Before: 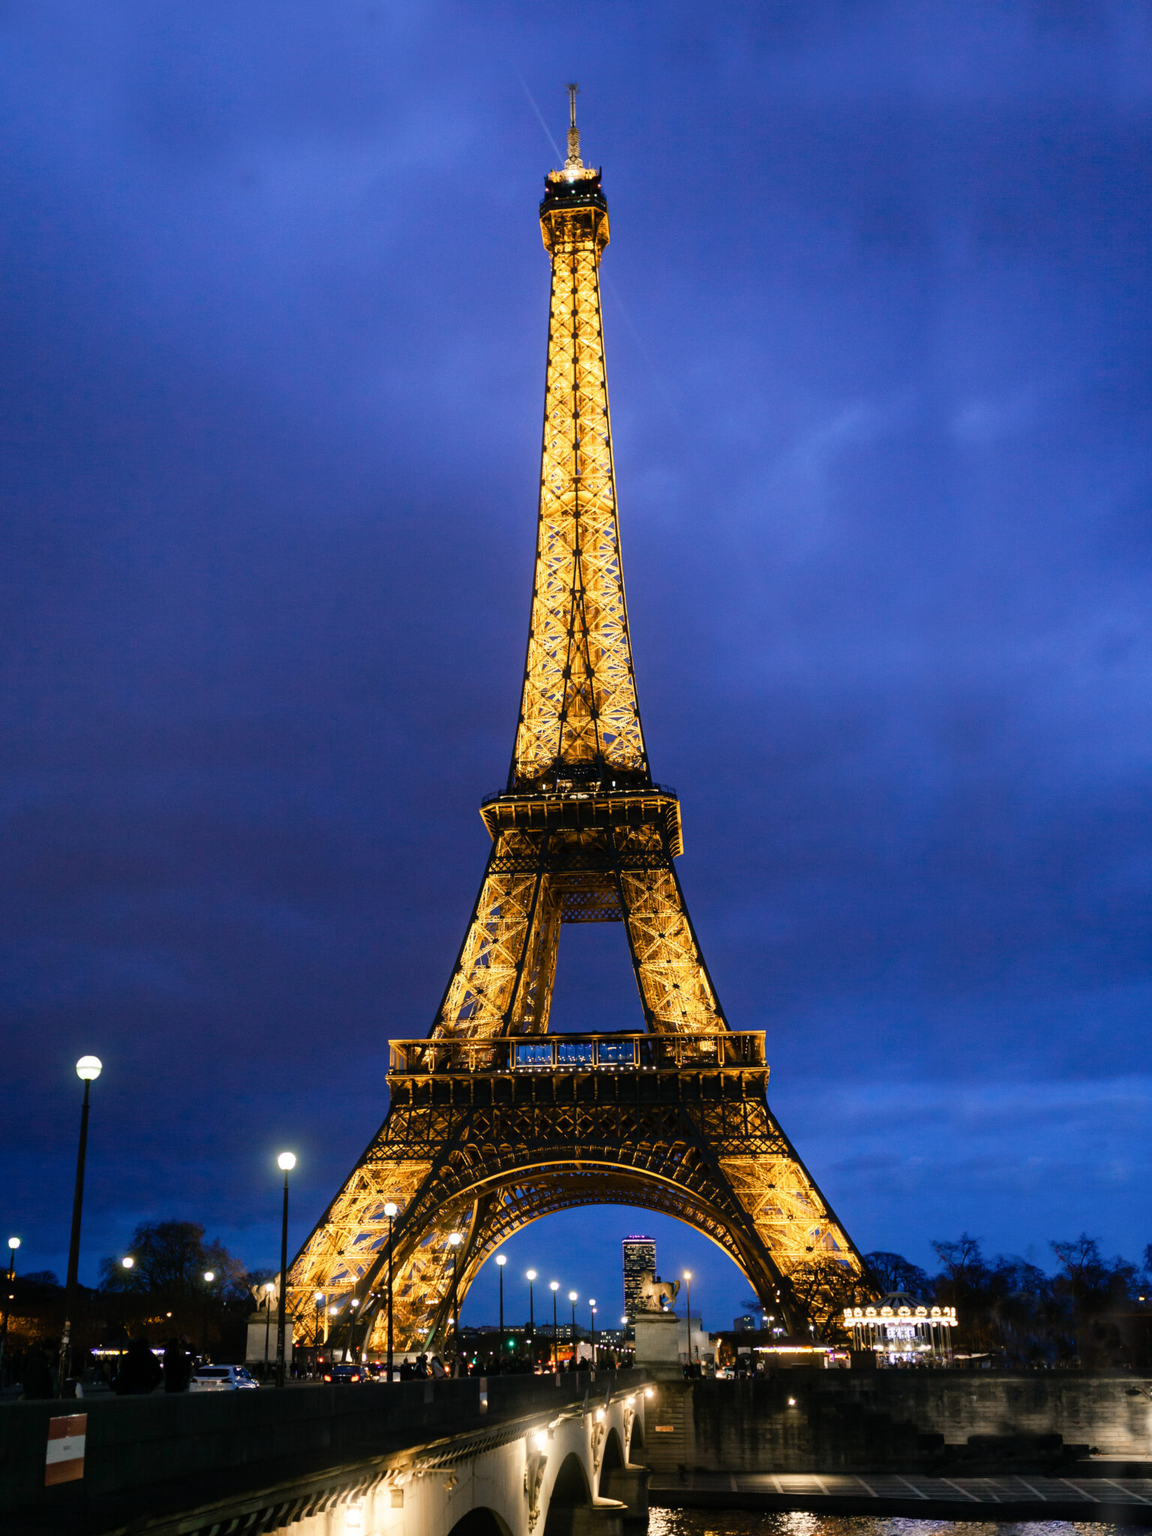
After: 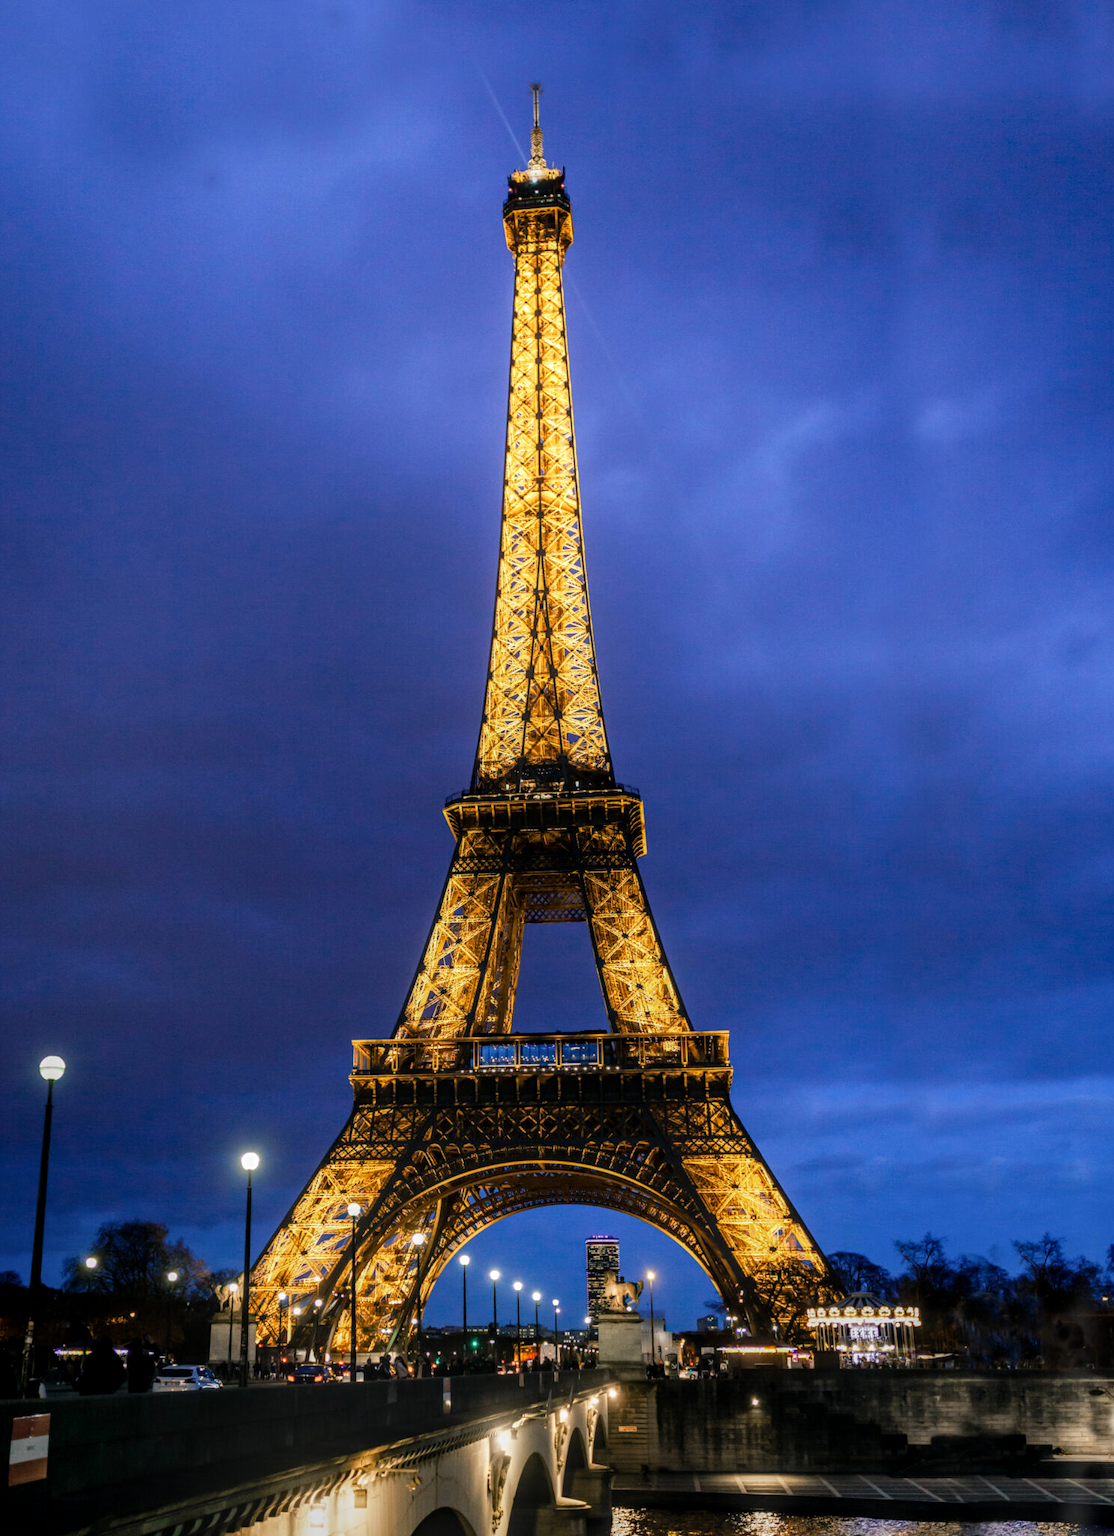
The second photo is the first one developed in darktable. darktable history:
local contrast: highlights 0%, shadows 0%, detail 133%
crop and rotate: left 3.238%
